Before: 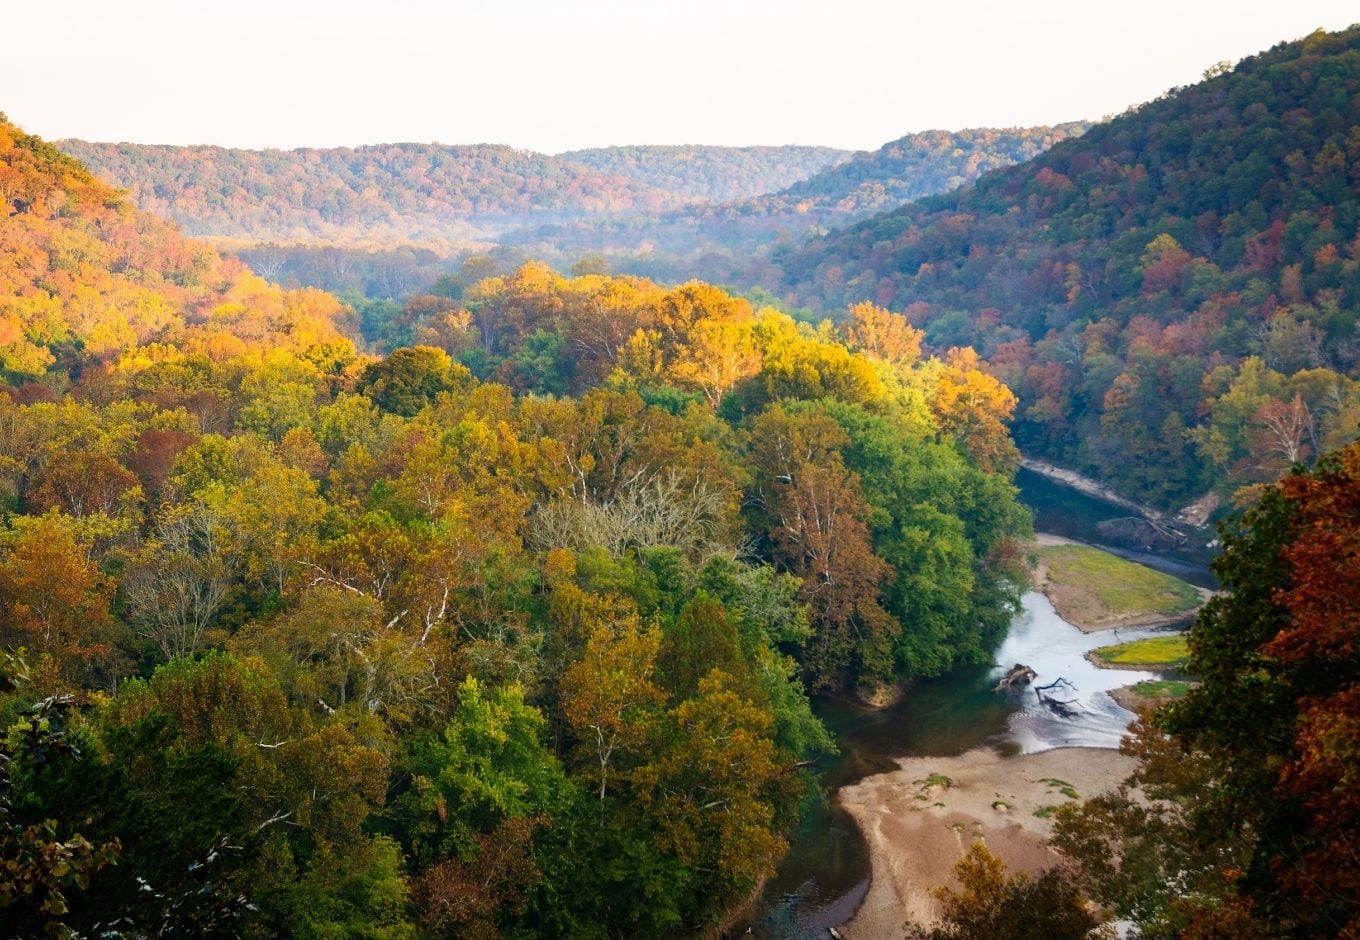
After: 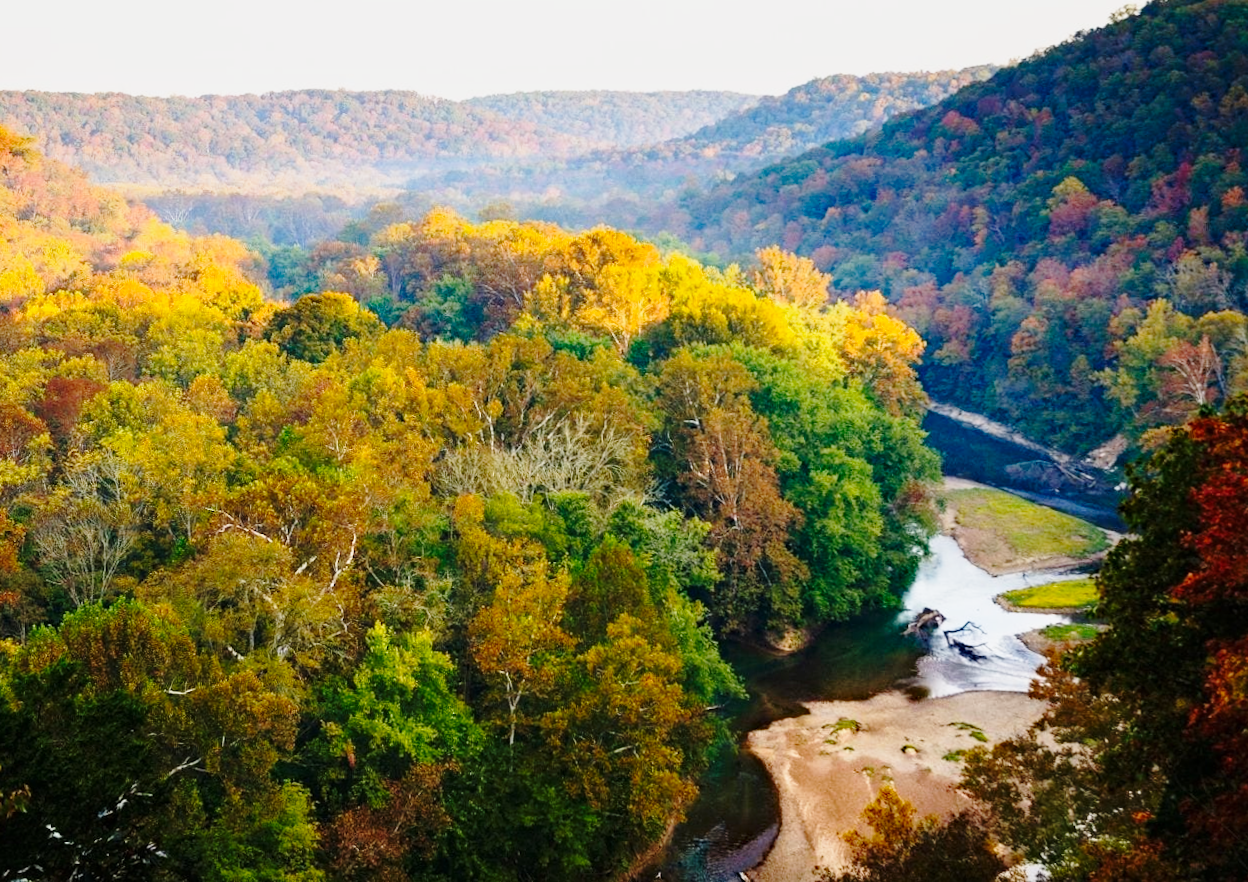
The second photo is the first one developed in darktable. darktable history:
rotate and perspective: rotation 1.72°, automatic cropping off
base curve: curves: ch0 [(0, 0) (0.028, 0.03) (0.121, 0.232) (0.46, 0.748) (0.859, 0.968) (1, 1)], preserve colors none
exposure: compensate highlight preservation false
graduated density: on, module defaults
haze removal: strength 0.5, distance 0.43, compatibility mode true, adaptive false
crop and rotate: angle 1.96°, left 5.673%, top 5.673%
